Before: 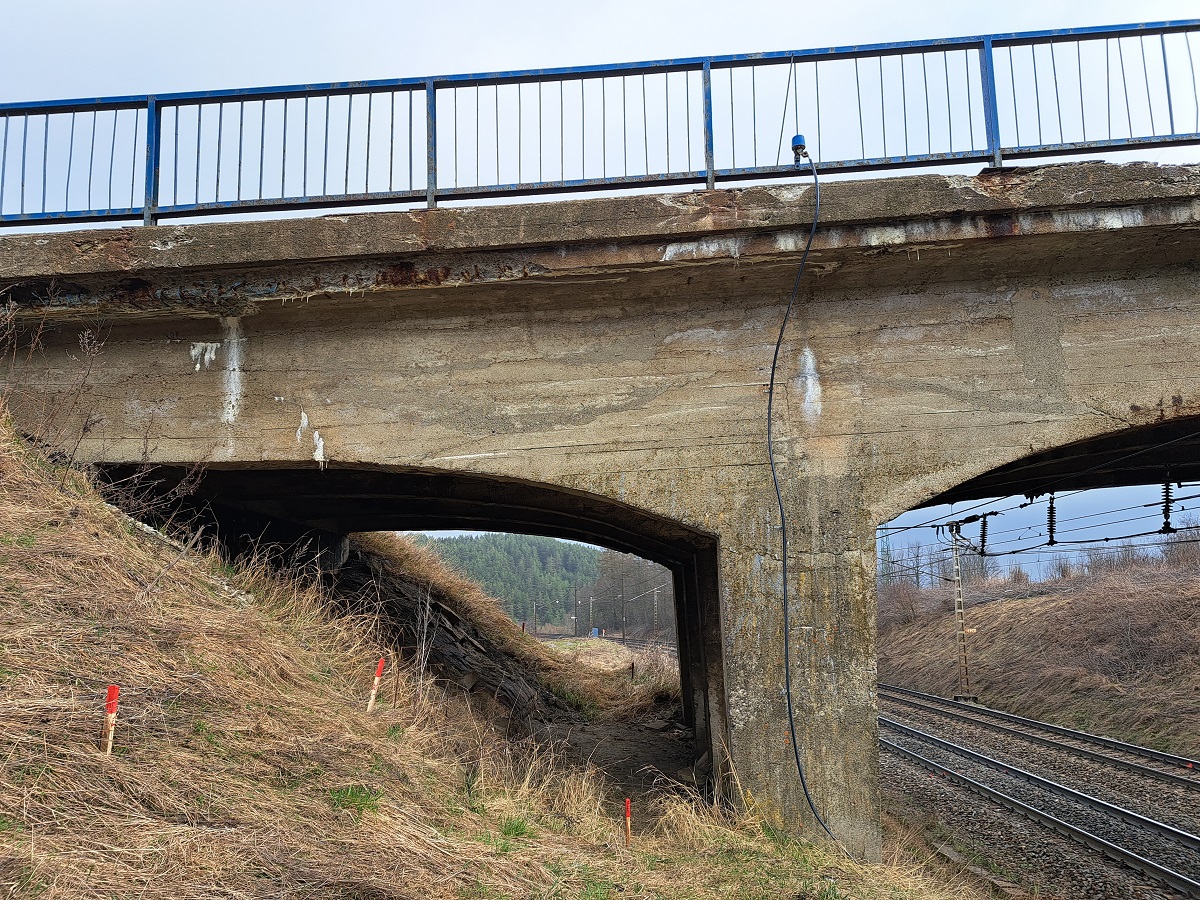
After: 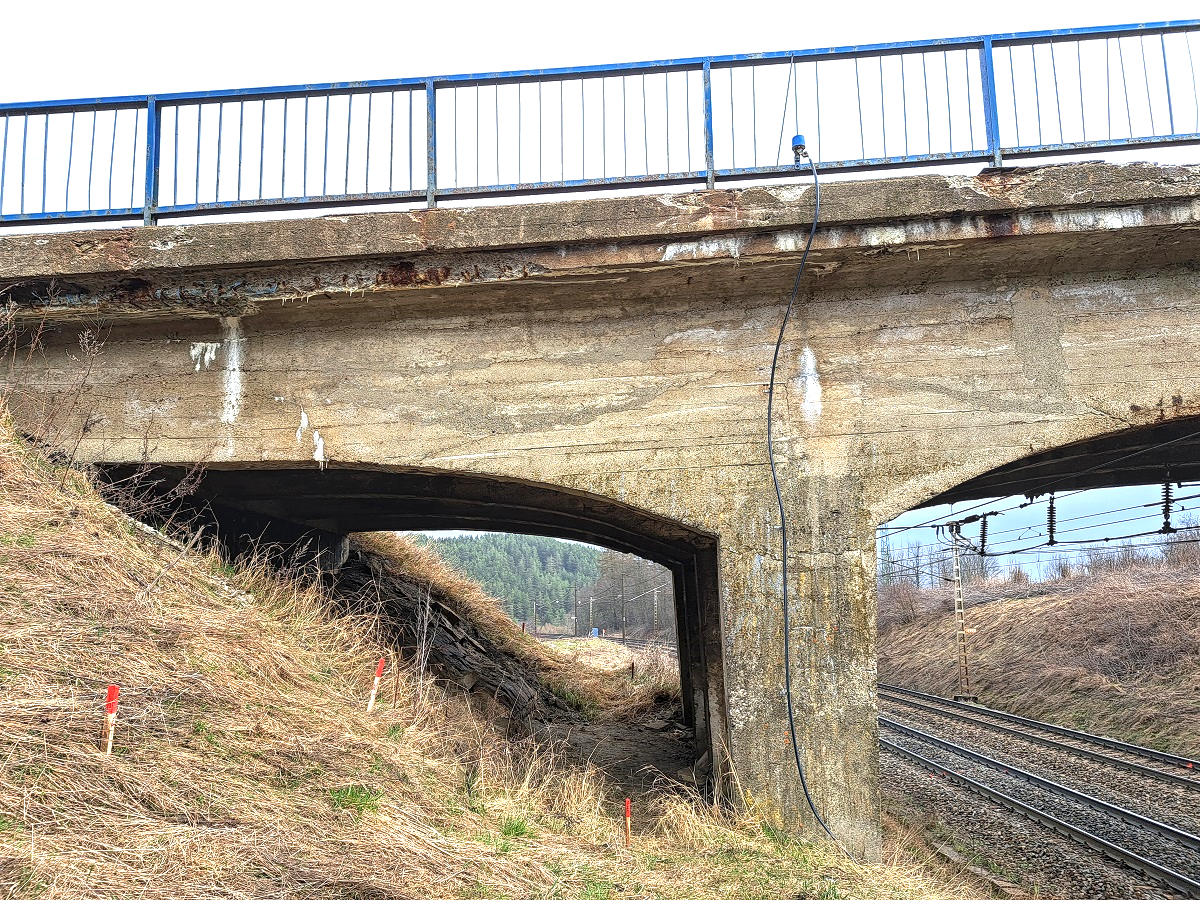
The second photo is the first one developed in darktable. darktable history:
local contrast: detail 130%
exposure: black level correction 0, exposure 0.9 EV, compensate highlight preservation false
